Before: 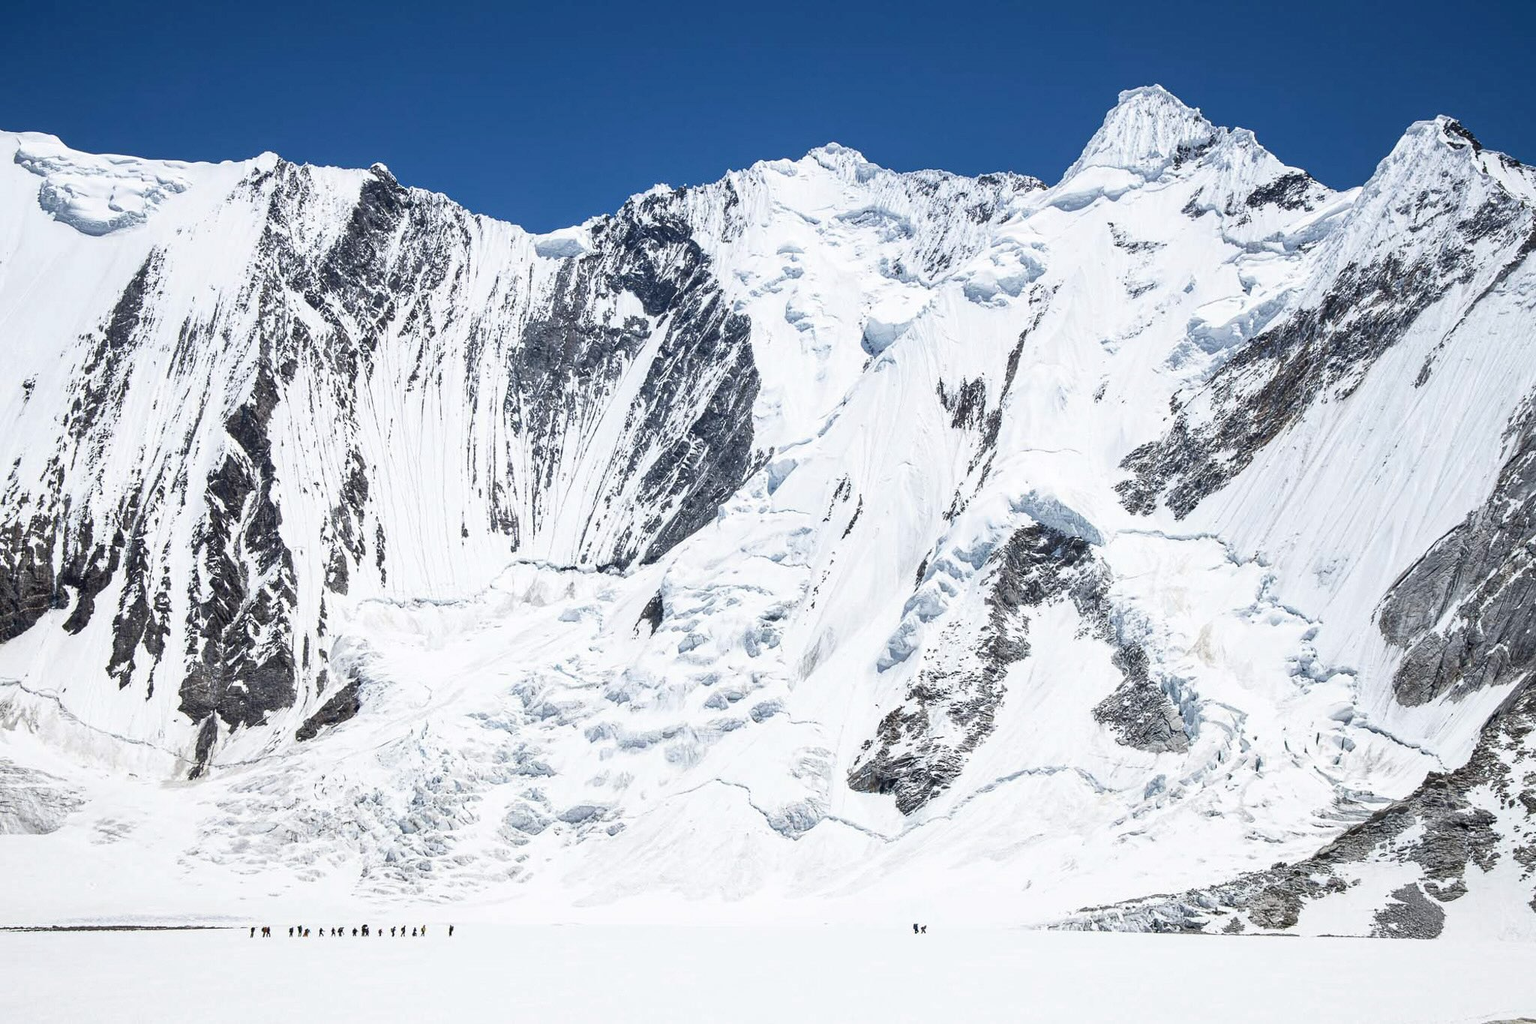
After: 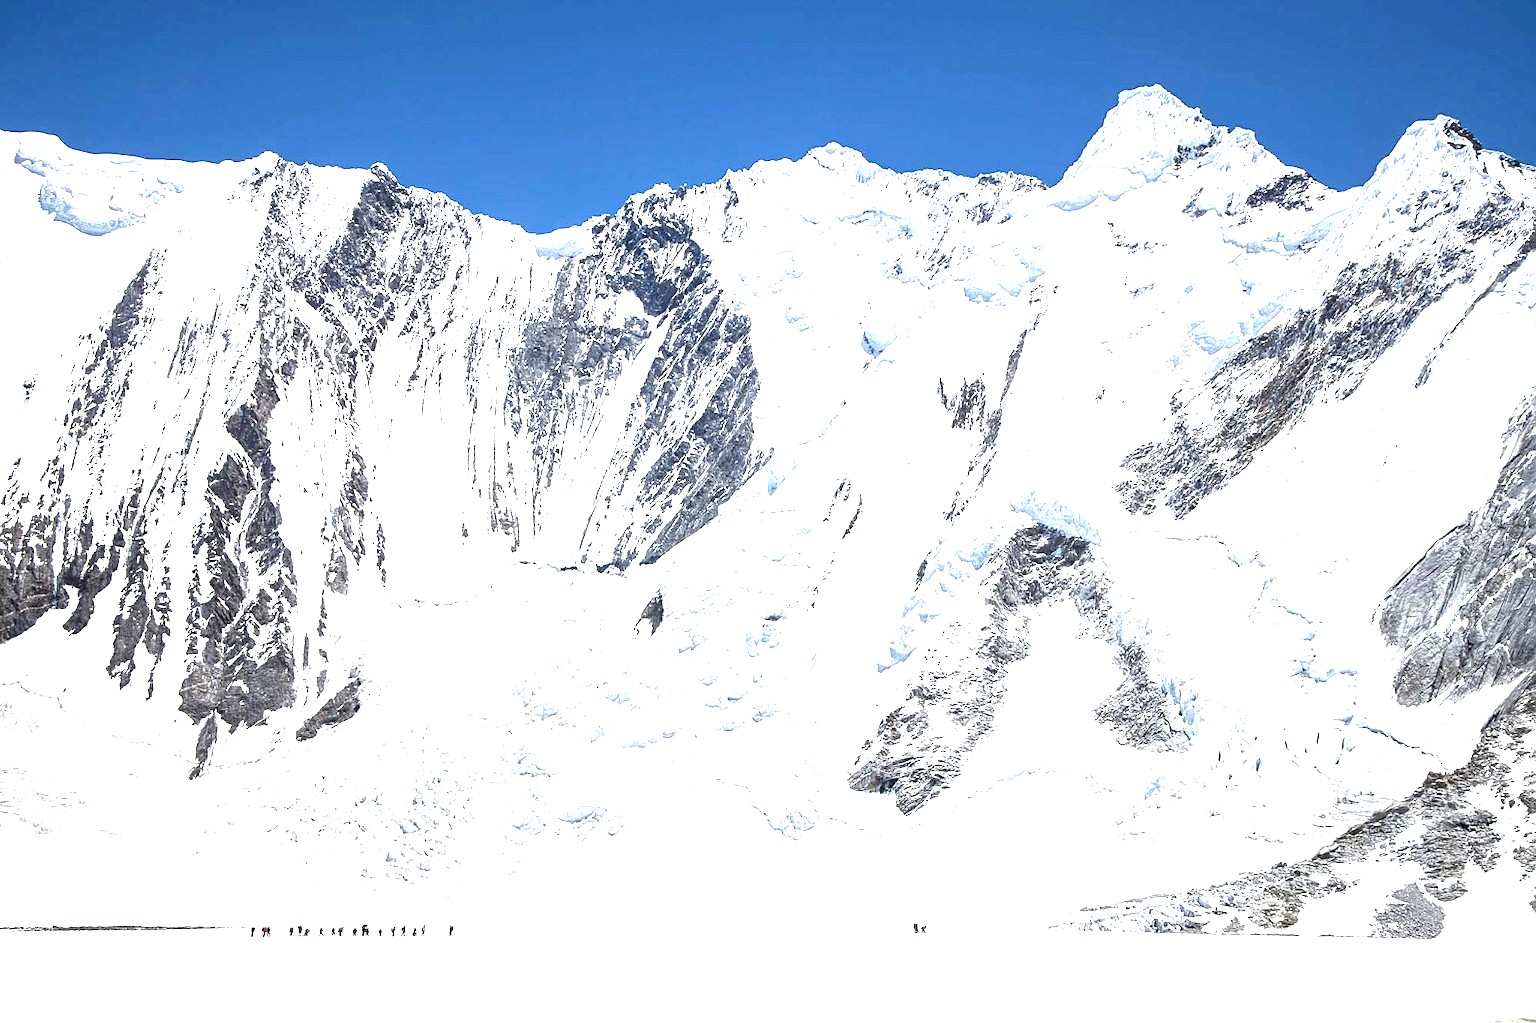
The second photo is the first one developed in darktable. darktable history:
sharpen: amount 0.2
exposure: black level correction 0, exposure 1.3 EV, compensate highlight preservation false
